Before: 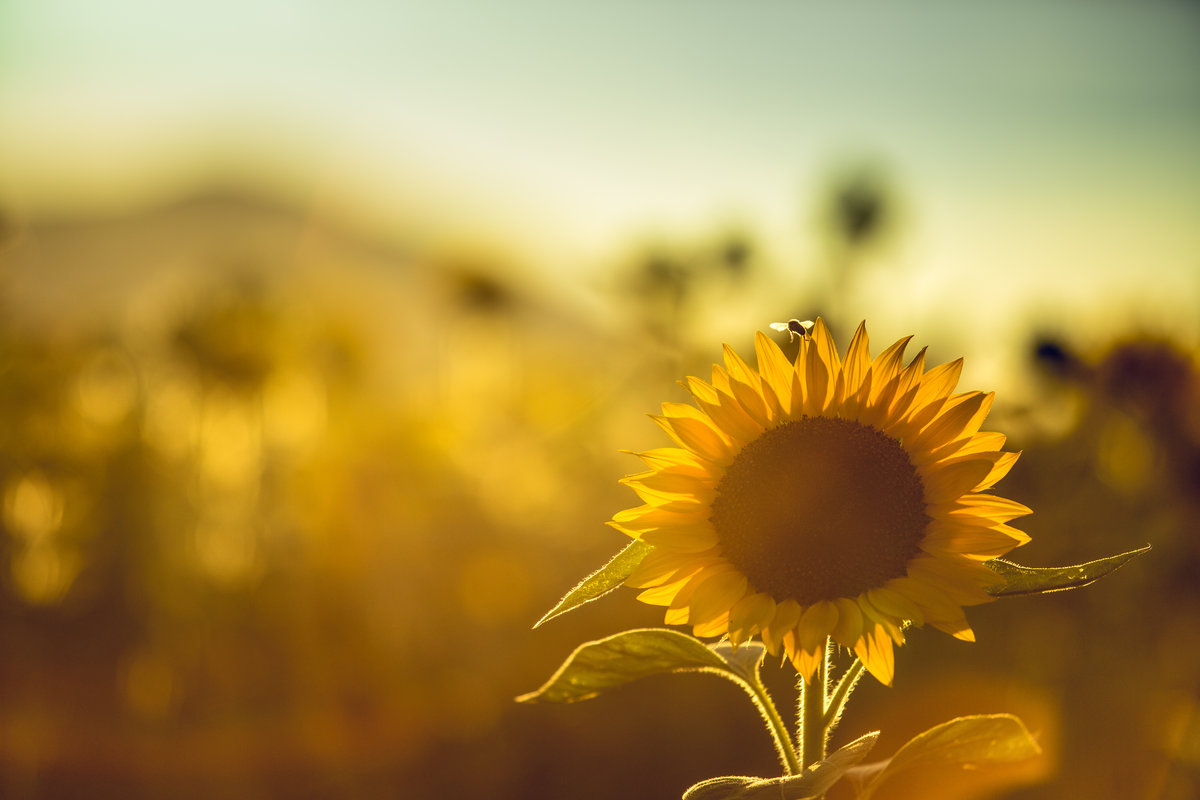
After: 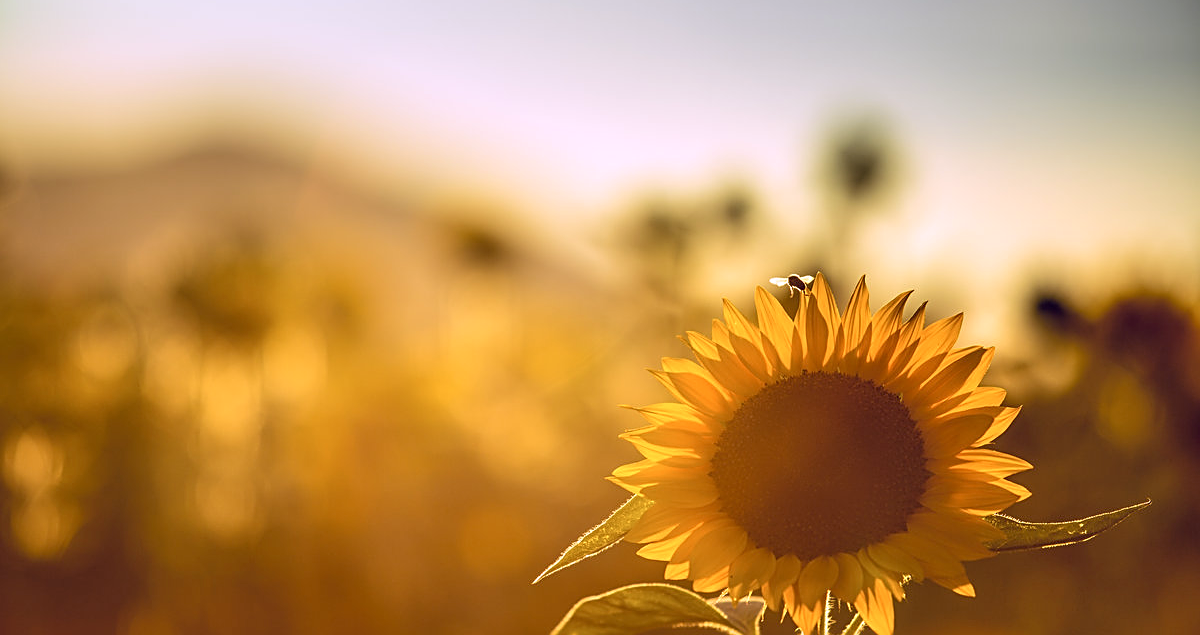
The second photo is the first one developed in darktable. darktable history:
sharpen: on, module defaults
crop and rotate: top 5.667%, bottom 14.842%
color calibration: output R [1.063, -0.012, -0.003, 0], output B [-0.079, 0.047, 1, 0], illuminant custom, x 0.367, y 0.392, temperature 4436.37 K
color correction: highlights a* -3.09, highlights b* -6.55, shadows a* 3.01, shadows b* 5.77
